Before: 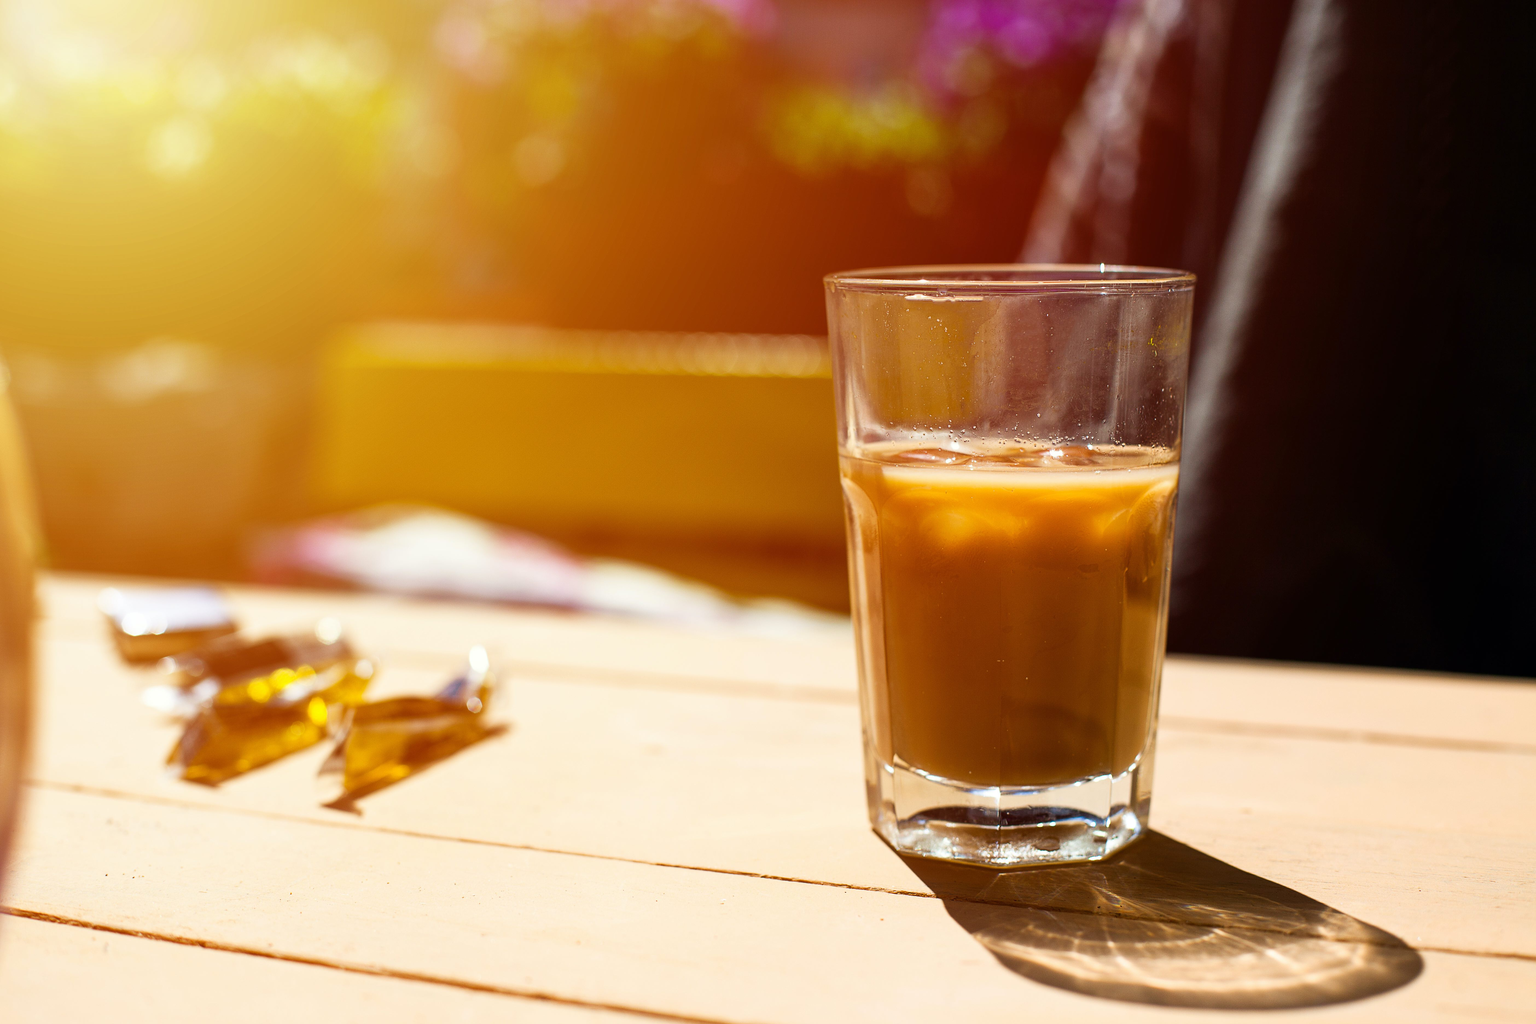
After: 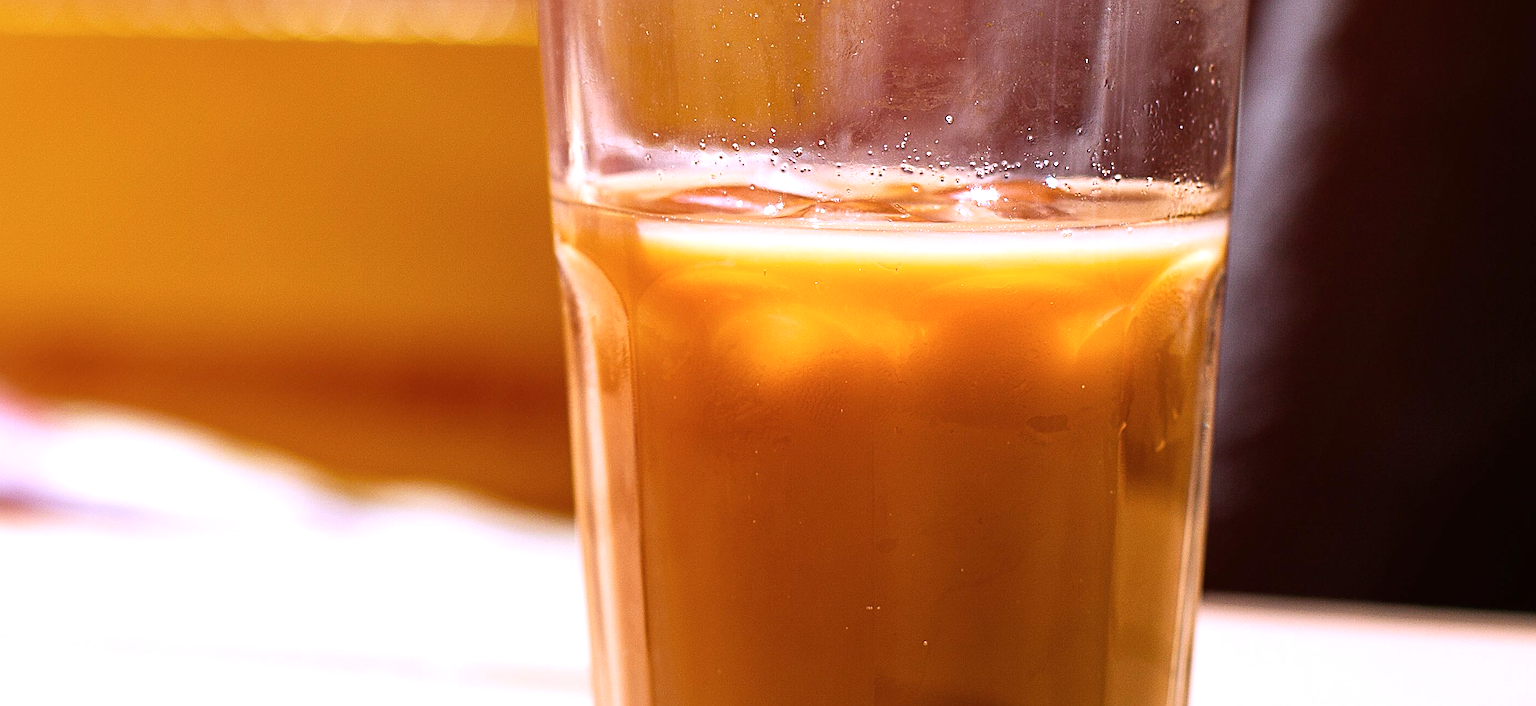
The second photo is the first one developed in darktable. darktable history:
white balance: red 1.042, blue 1.17
exposure: exposure 0.178 EV, compensate exposure bias true, compensate highlight preservation false
tone equalizer: on, module defaults
levels: levels [0, 0.476, 0.951]
crop: left 36.607%, top 34.735%, right 13.146%, bottom 30.611%
sharpen: on, module defaults
color correction: highlights a* -0.137, highlights b* -5.91, shadows a* -0.137, shadows b* -0.137
